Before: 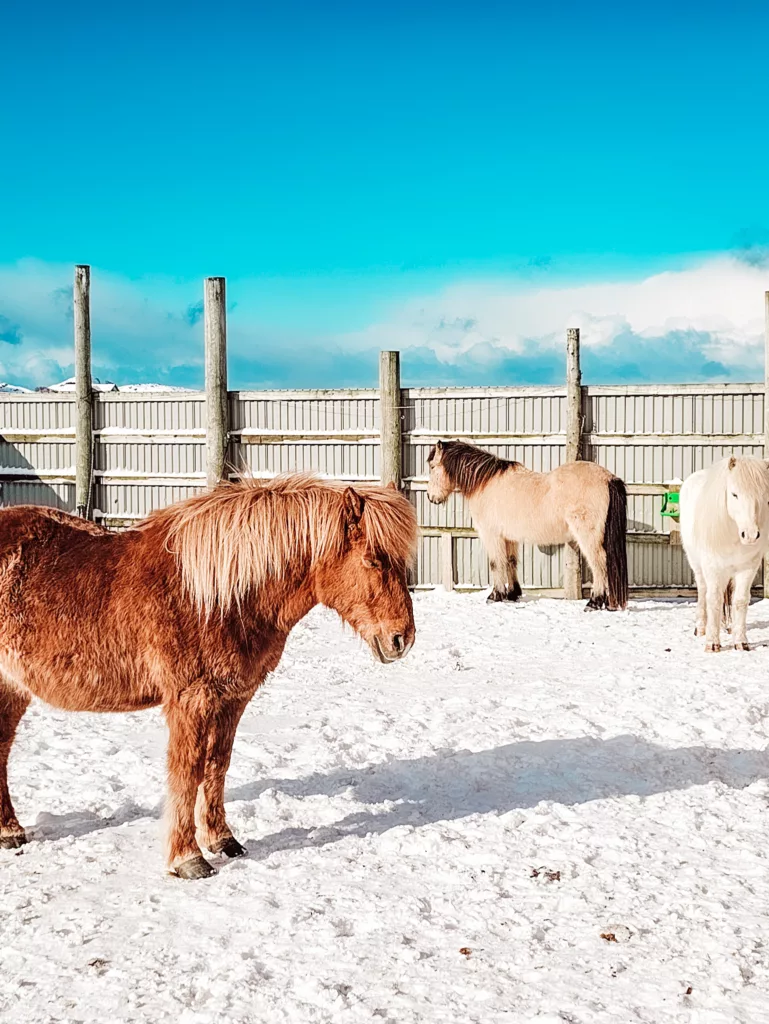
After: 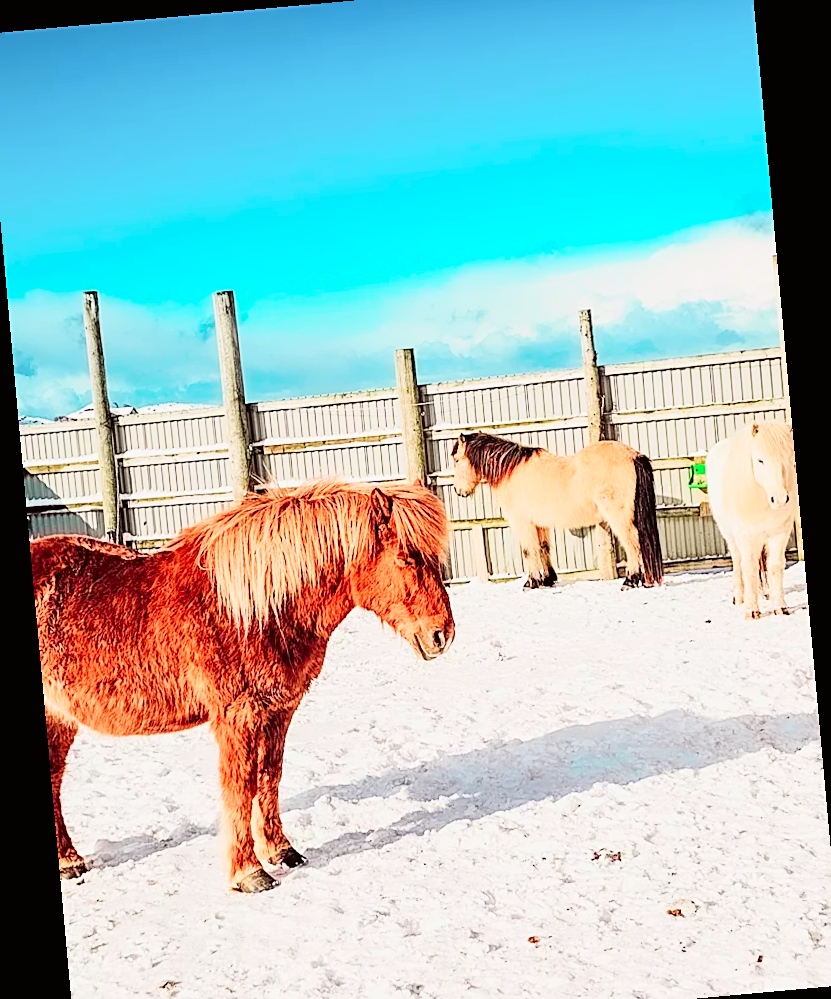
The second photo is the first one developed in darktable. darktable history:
rotate and perspective: rotation -5.2°, automatic cropping off
crop: left 1.964%, top 3.251%, right 1.122%, bottom 4.933%
tone curve: curves: ch0 [(0, 0.005) (0.103, 0.097) (0.18, 0.22) (0.378, 0.482) (0.504, 0.631) (0.663, 0.801) (0.834, 0.914) (1, 0.971)]; ch1 [(0, 0) (0.172, 0.123) (0.324, 0.253) (0.396, 0.388) (0.478, 0.461) (0.499, 0.498) (0.522, 0.528) (0.604, 0.692) (0.704, 0.818) (1, 1)]; ch2 [(0, 0) (0.411, 0.424) (0.496, 0.5) (0.515, 0.519) (0.555, 0.585) (0.628, 0.703) (1, 1)], color space Lab, independent channels, preserve colors none
sharpen: on, module defaults
